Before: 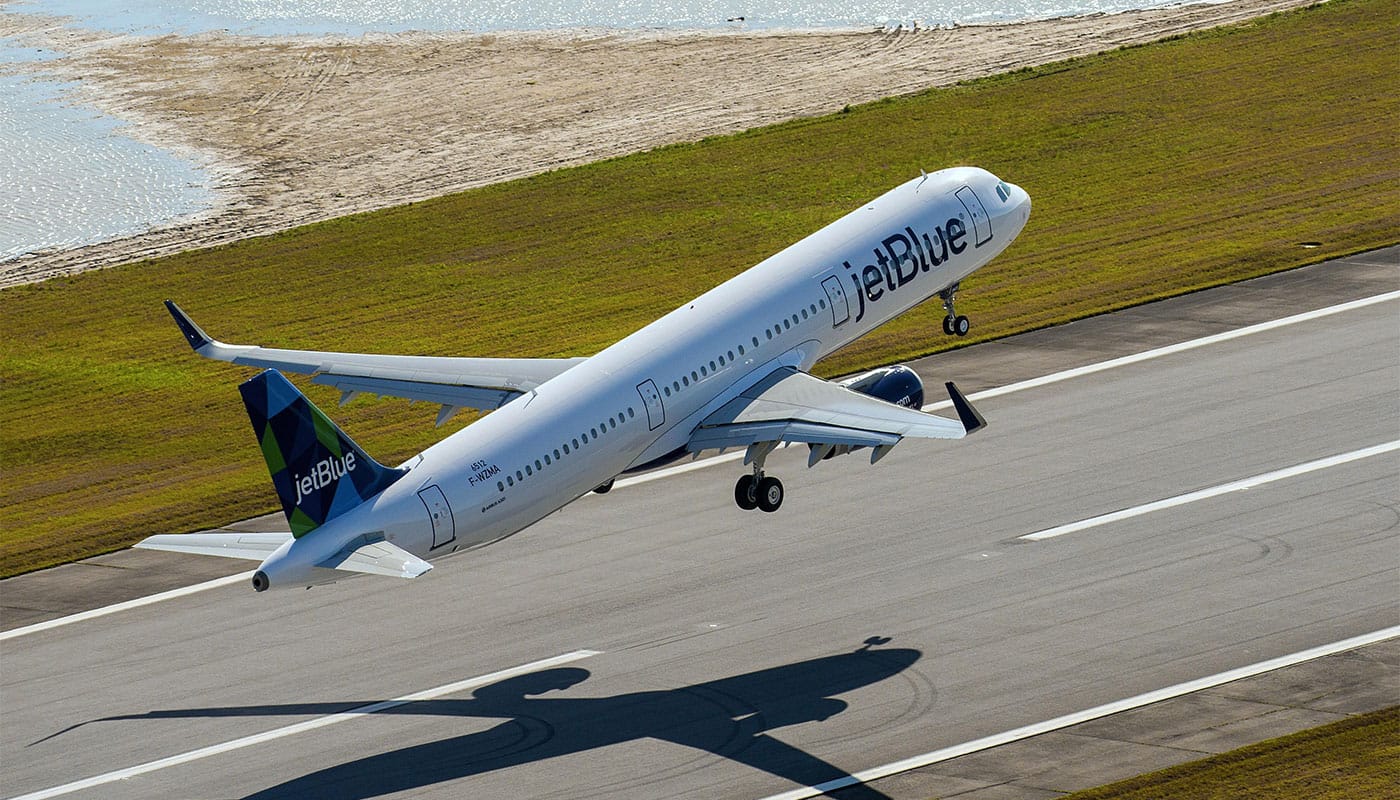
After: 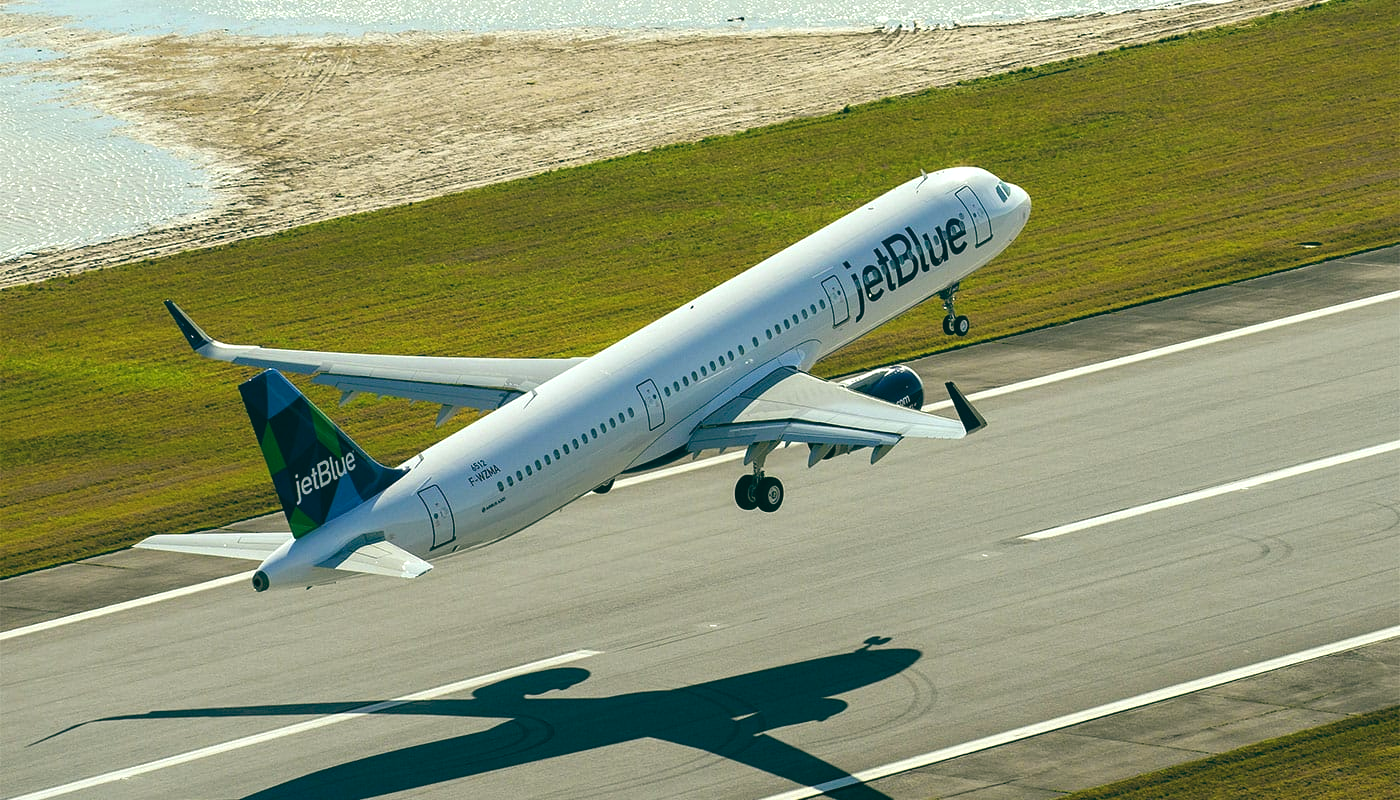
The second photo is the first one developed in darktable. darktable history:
color balance: lift [1.005, 0.99, 1.007, 1.01], gamma [1, 1.034, 1.032, 0.966], gain [0.873, 1.055, 1.067, 0.933]
exposure: black level correction 0.001, exposure 0.5 EV, compensate exposure bias true, compensate highlight preservation false
